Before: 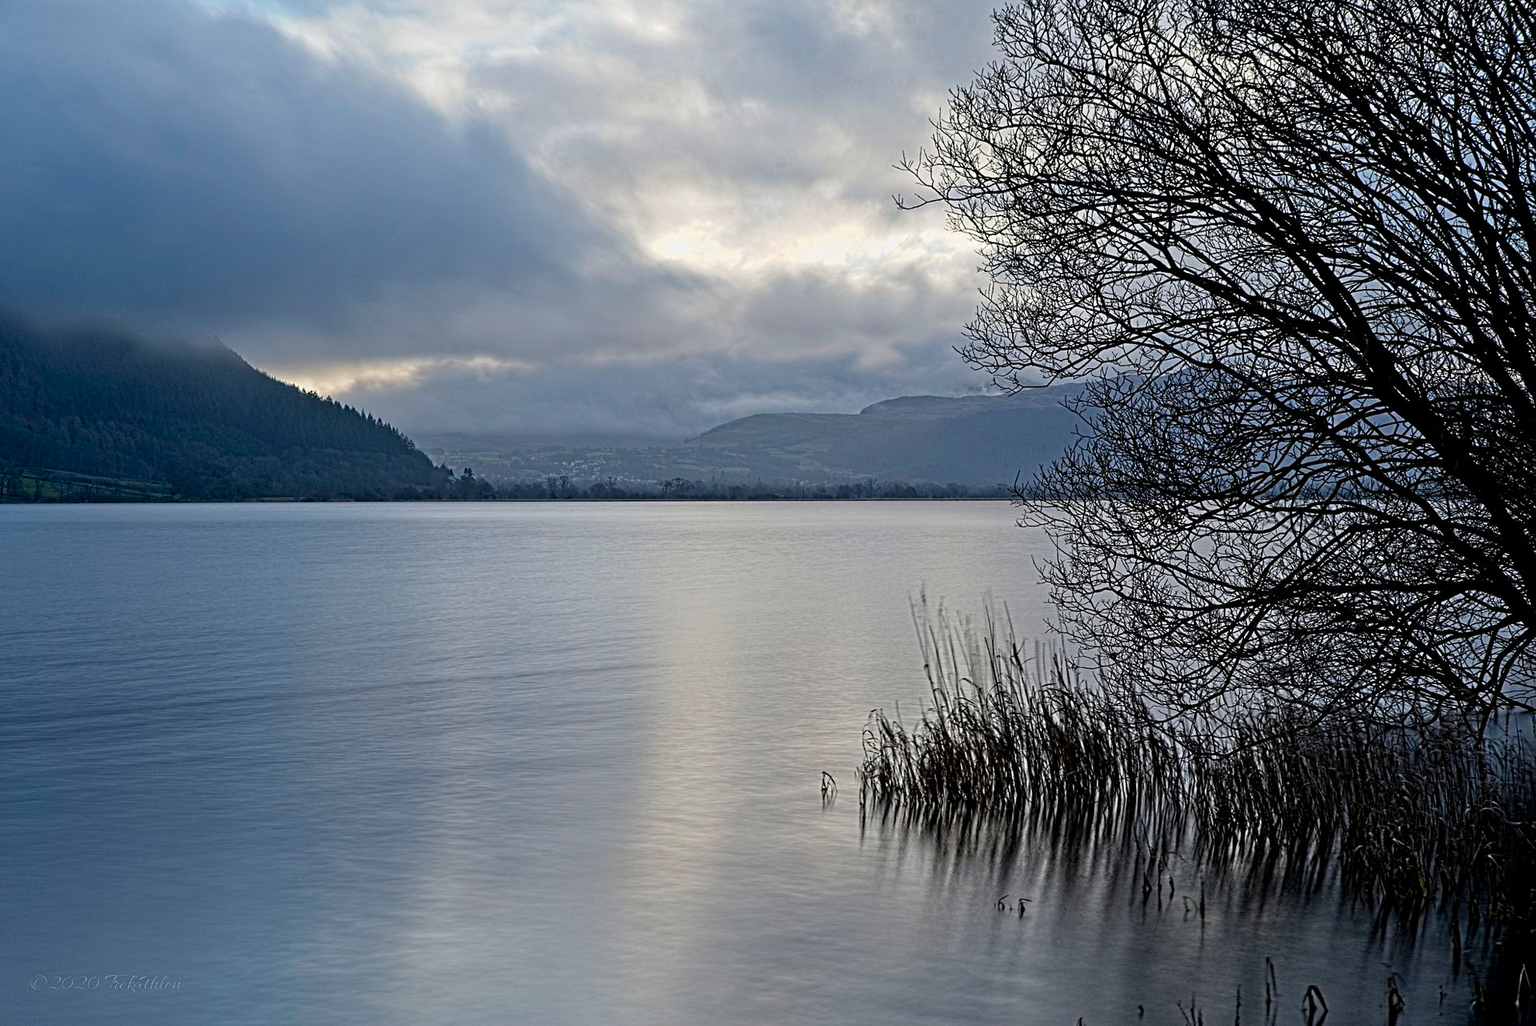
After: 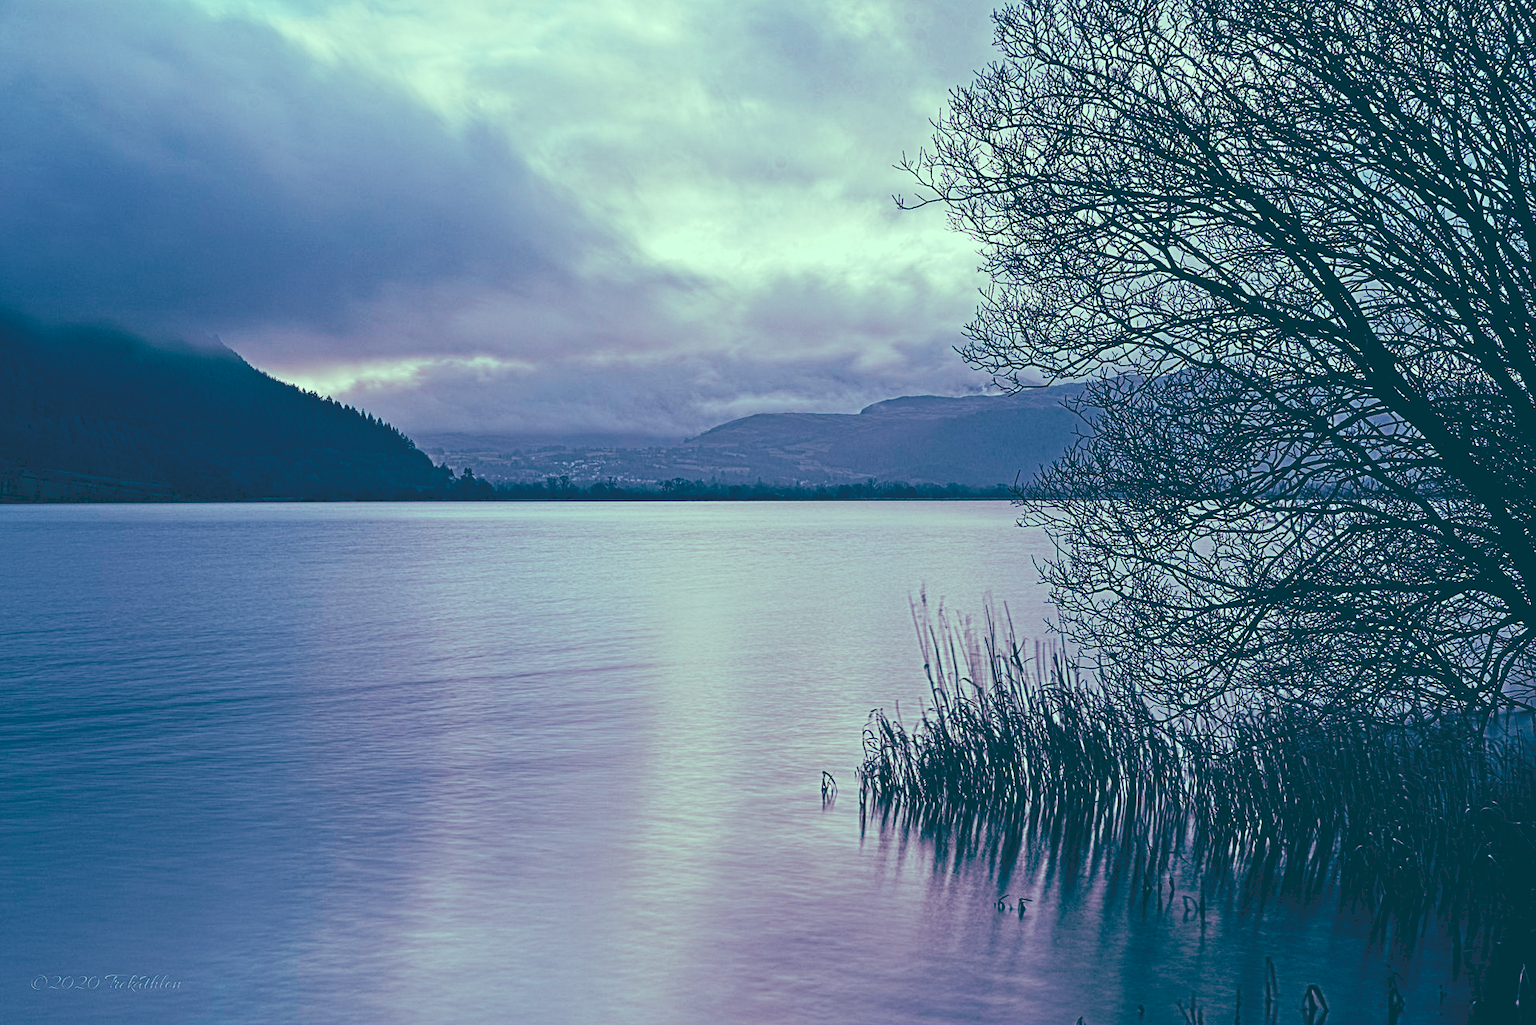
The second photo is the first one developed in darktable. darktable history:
tone curve: curves: ch0 [(0, 0) (0.003, 0.183) (0.011, 0.183) (0.025, 0.184) (0.044, 0.188) (0.069, 0.197) (0.1, 0.204) (0.136, 0.212) (0.177, 0.226) (0.224, 0.24) (0.277, 0.273) (0.335, 0.322) (0.399, 0.388) (0.468, 0.468) (0.543, 0.579) (0.623, 0.686) (0.709, 0.792) (0.801, 0.877) (0.898, 0.939) (1, 1)], preserve colors none
color look up table: target L [96.33, 90.68, 85.58, 87.95, 72.97, 57.99, 52.92, 53.02, 48.17, 45.69, 29.69, 27.48, 6.868, 200.75, 87.78, 73.72, 65.84, 70.67, 59.57, 47.21, 43.56, 42.82, 41.51, 37.76, 36.06, 24.71, 18.75, 10.87, 88.96, 72.95, 81.09, 72.62, 58.29, 66.89, 52.84, 44.19, 47.85, 35.99, 40.06, 20.32, 22.56, 11.97, 7.404, 92.63, 83.69, 66.86, 55.83, 58.04, 38.89], target a [-41.65, -44.12, -27.59, -50.15, -16.56, -12.52, -24.97, 4.004, -17.75, 3.868, -25.58, -38.35, -16.11, 0, -22.78, 2.63, 7.732, 10.73, 7.287, 51.03, 43.13, 23.41, 21.32, 6.582, 31.02, 22.82, -50.31, -27.22, -25.54, 6.26, -2.193, -1.621, 4.6, -16.12, 36.44, 28.61, 11.44, 9.683, 21.19, -37.97, 1.08, -27.84, -14.49, -50.62, -44.2, -16.55, -20.38, -15.91, -8.806], target b [19.11, 39.38, 33.86, 25.77, 7.894, 19.04, 12.75, 13.01, 1.09, -5.38, -14.81, -11.79, -34.43, -0.001, 12.14, 6.504, 23.8, -2.588, -6.462, 12.57, -6.281, -9.135, 1.707, -16.15, -15.38, -11.64, -20.12, -34.8, 4.179, -6.236, -6.034, -20.11, -23.89, -27.5, -25.47, -24.32, -43.81, -23.28, -56.12, -26.31, -41.84, -41.05, -44.37, 13.55, -1.366, -10.16, -9.151, -25.02, -27.47], num patches 49
